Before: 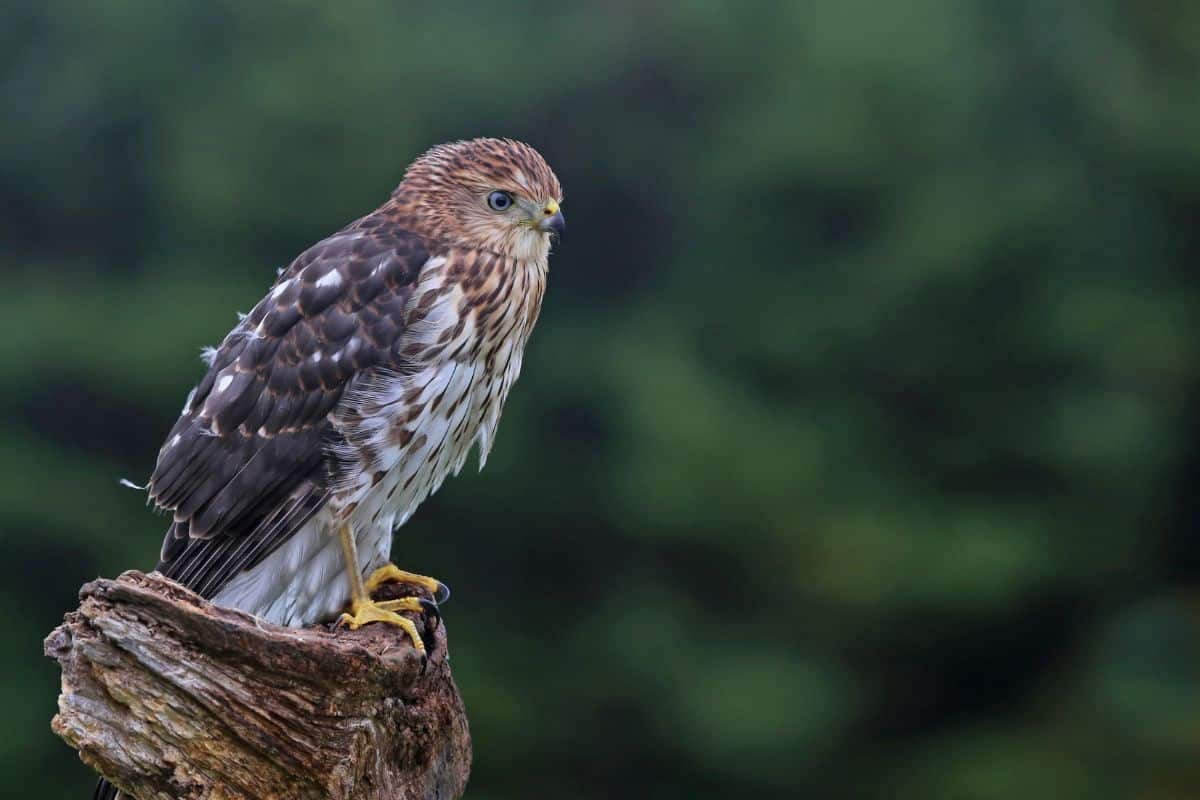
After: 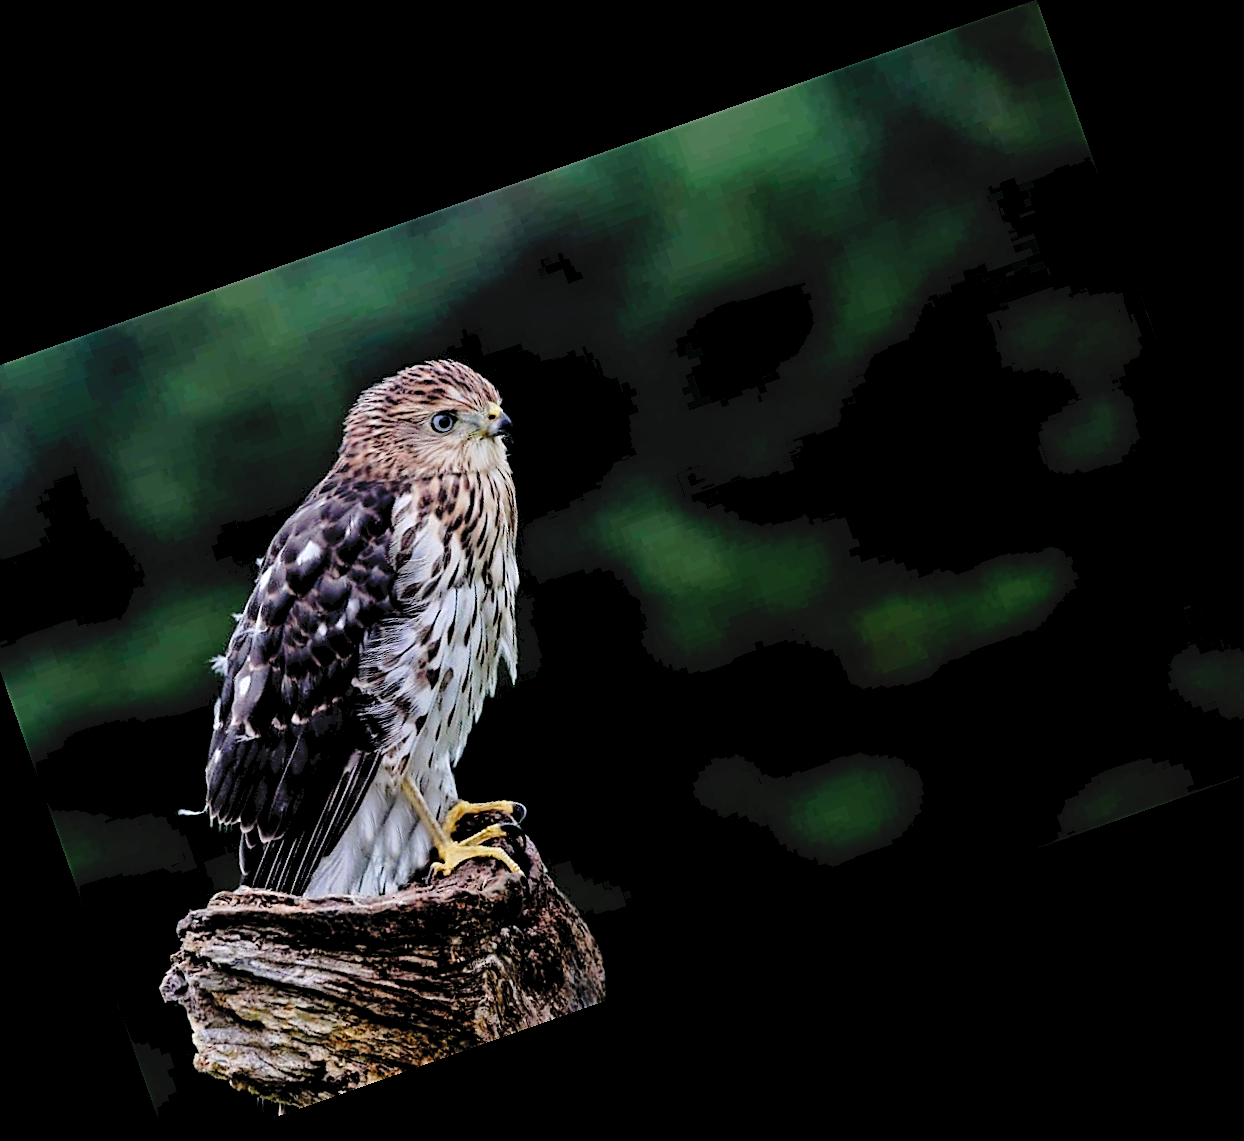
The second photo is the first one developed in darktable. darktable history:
crop and rotate: angle 19.43°, left 6.812%, right 4.125%, bottom 1.087%
tone curve: curves: ch0 [(0, 0) (0.003, 0.051) (0.011, 0.052) (0.025, 0.055) (0.044, 0.062) (0.069, 0.068) (0.1, 0.077) (0.136, 0.098) (0.177, 0.145) (0.224, 0.223) (0.277, 0.314) (0.335, 0.43) (0.399, 0.518) (0.468, 0.591) (0.543, 0.656) (0.623, 0.726) (0.709, 0.809) (0.801, 0.857) (0.898, 0.918) (1, 1)], preserve colors none
rgb levels: levels [[0.034, 0.472, 0.904], [0, 0.5, 1], [0, 0.5, 1]]
sharpen: on, module defaults
